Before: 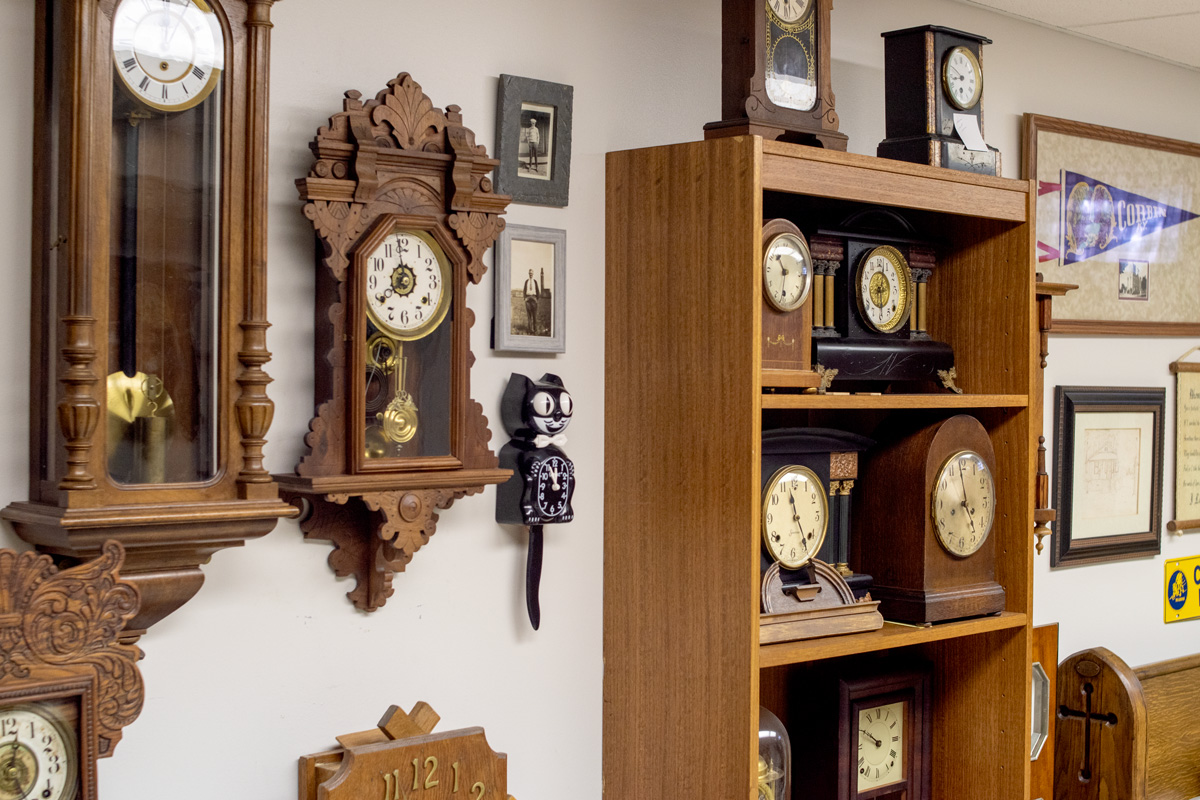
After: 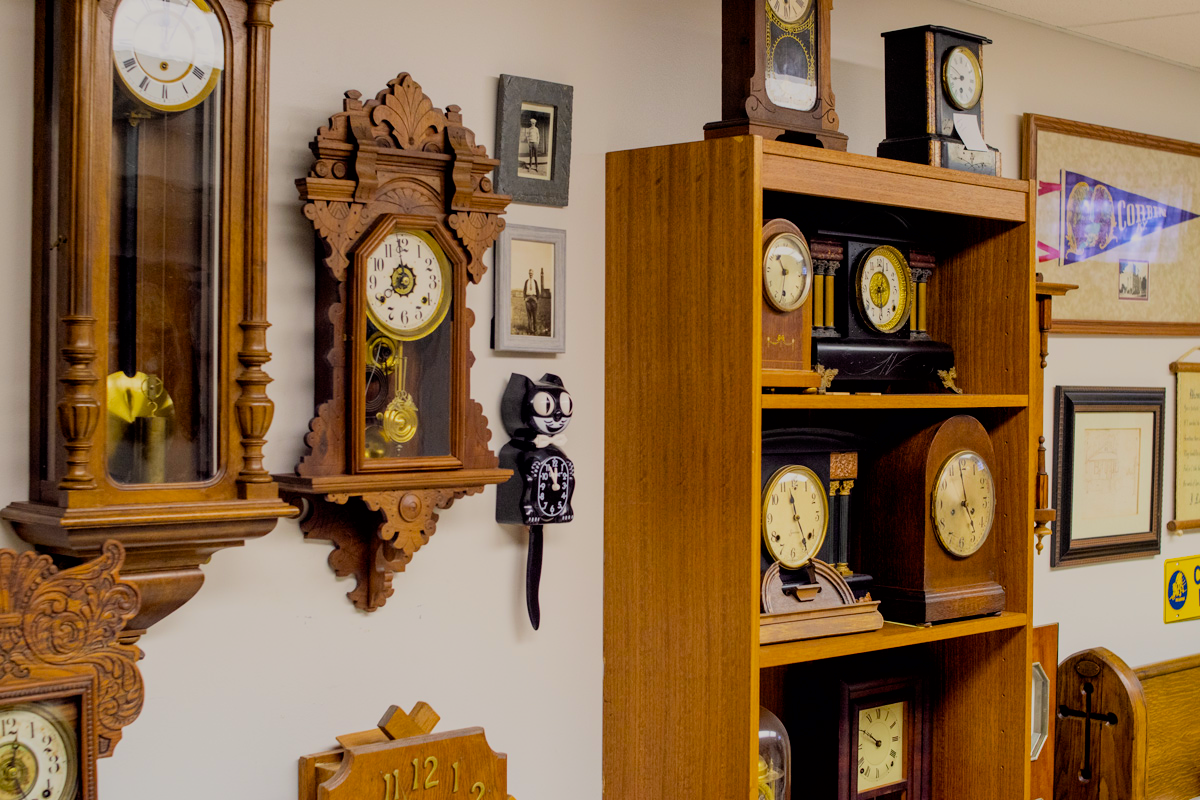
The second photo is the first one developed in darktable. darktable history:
color balance rgb: perceptual saturation grading › global saturation 34.05%, global vibrance 5.56%
color correction: highlights a* 0.816, highlights b* 2.78, saturation 1.1
filmic rgb: black relative exposure -7.15 EV, white relative exposure 5.36 EV, hardness 3.02, color science v6 (2022)
